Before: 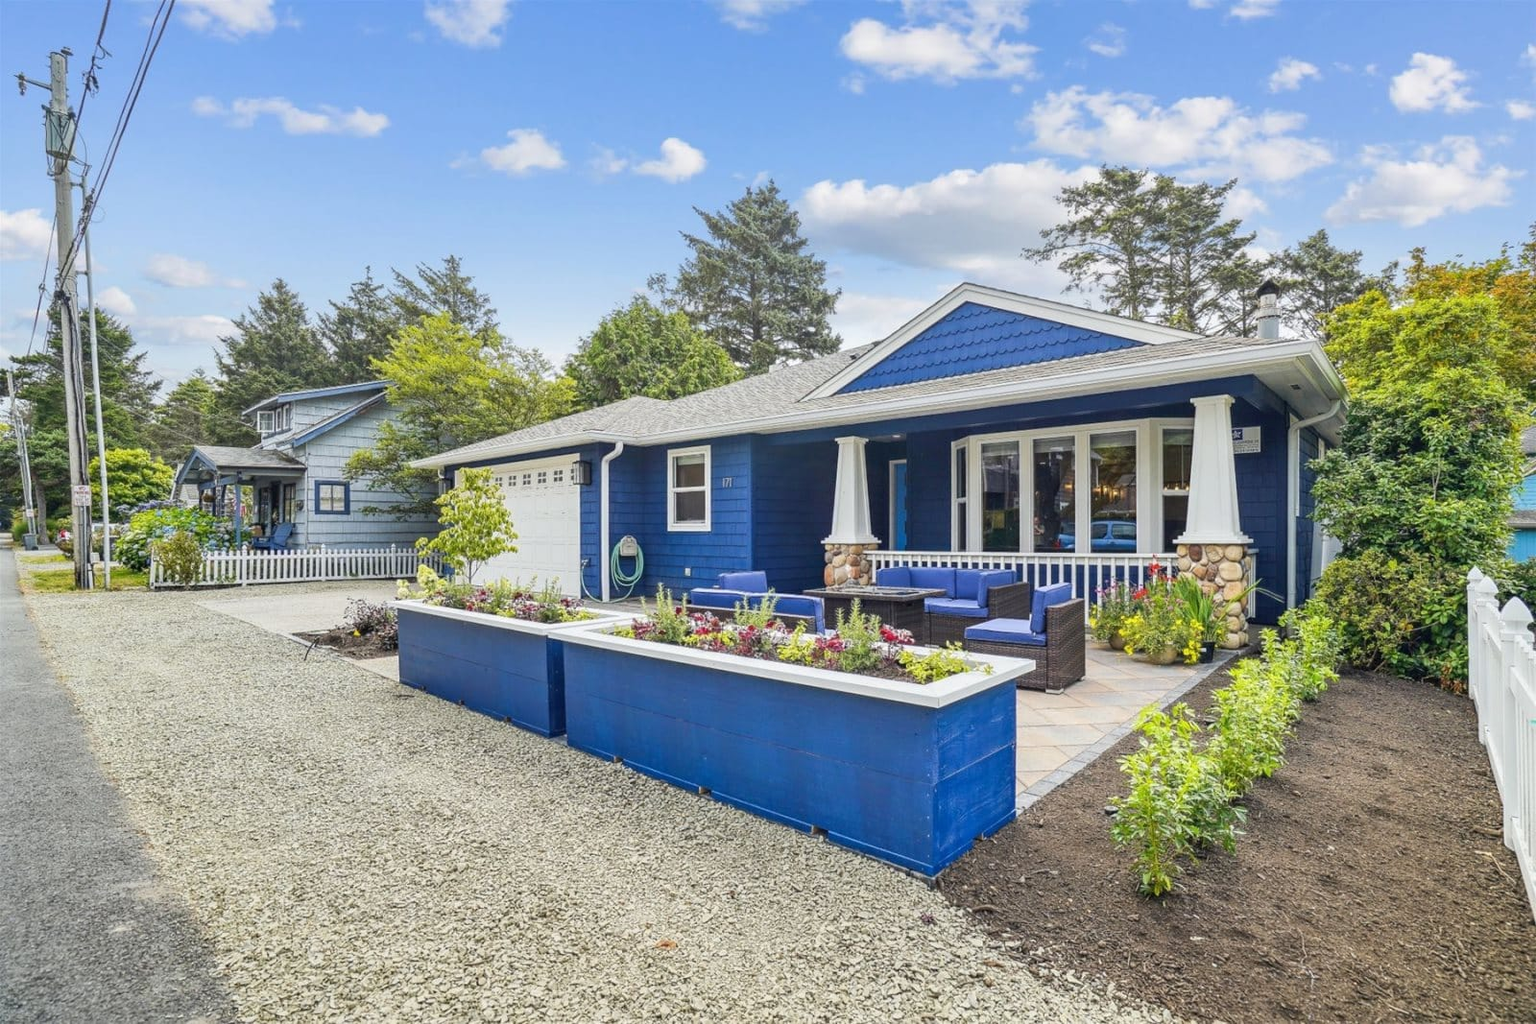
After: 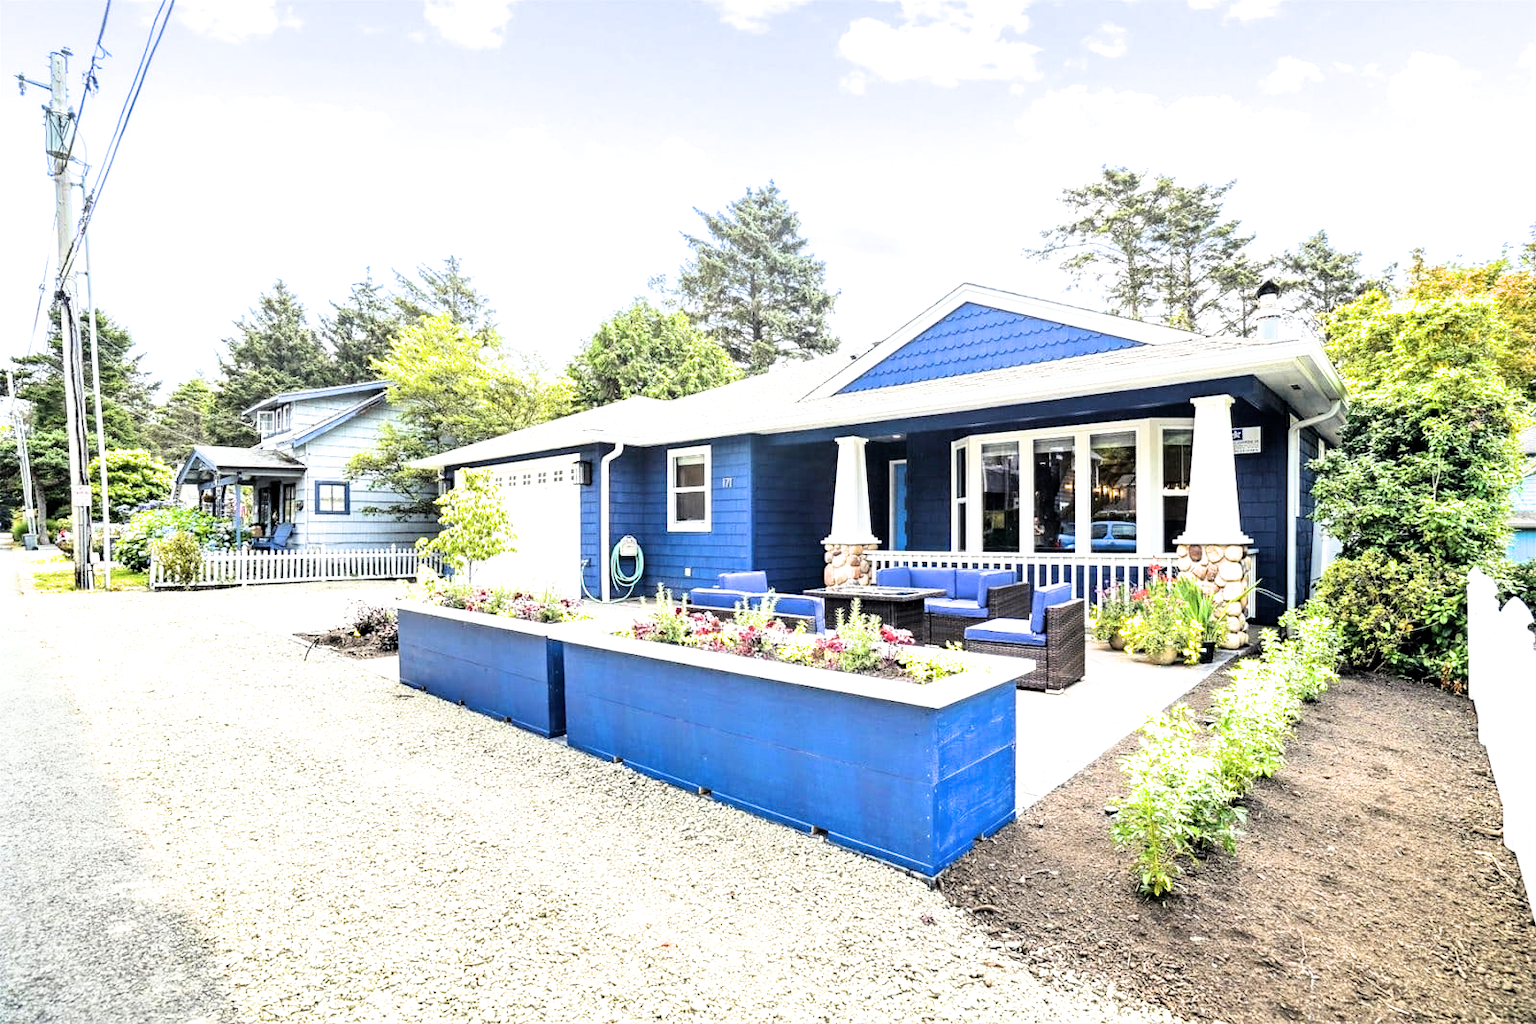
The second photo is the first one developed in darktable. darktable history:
exposure: black level correction 0, exposure 0.7 EV, compensate highlight preservation false
tone equalizer: -8 EV -0.785 EV, -7 EV -0.668 EV, -6 EV -0.578 EV, -5 EV -0.368 EV, -3 EV 0.387 EV, -2 EV 0.6 EV, -1 EV 0.699 EV, +0 EV 0.767 EV, smoothing diameter 2.04%, edges refinement/feathering 22.25, mask exposure compensation -1.57 EV, filter diffusion 5
filmic rgb: middle gray luminance 8.7%, black relative exposure -6.23 EV, white relative exposure 2.71 EV, threshold 5.97 EV, target black luminance 0%, hardness 4.79, latitude 73.88%, contrast 1.336, shadows ↔ highlights balance 9.4%, enable highlight reconstruction true
